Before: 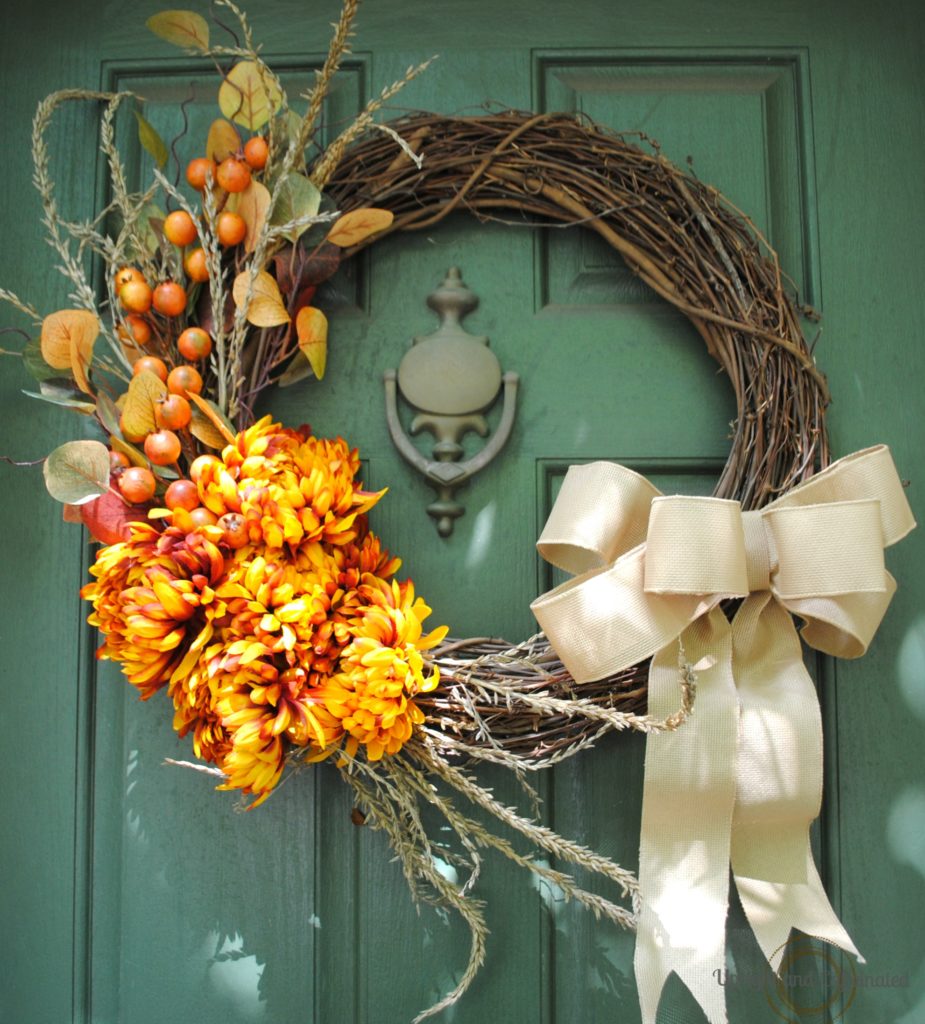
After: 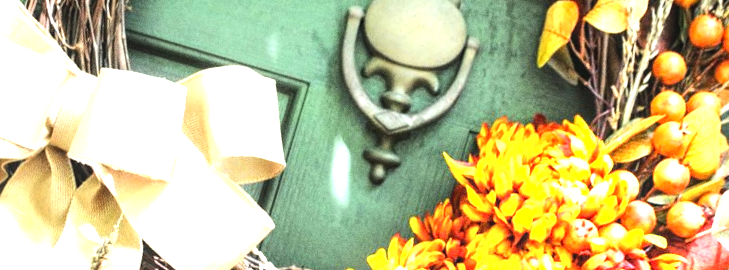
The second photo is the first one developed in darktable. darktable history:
exposure: black level correction 0, exposure 0.7 EV, compensate exposure bias true, compensate highlight preservation false
crop and rotate: angle 16.12°, top 30.835%, bottom 35.653%
local contrast: on, module defaults
grain: coarseness 0.09 ISO
tone equalizer: -8 EV -1.08 EV, -7 EV -1.01 EV, -6 EV -0.867 EV, -5 EV -0.578 EV, -3 EV 0.578 EV, -2 EV 0.867 EV, -1 EV 1.01 EV, +0 EV 1.08 EV, edges refinement/feathering 500, mask exposure compensation -1.57 EV, preserve details no
